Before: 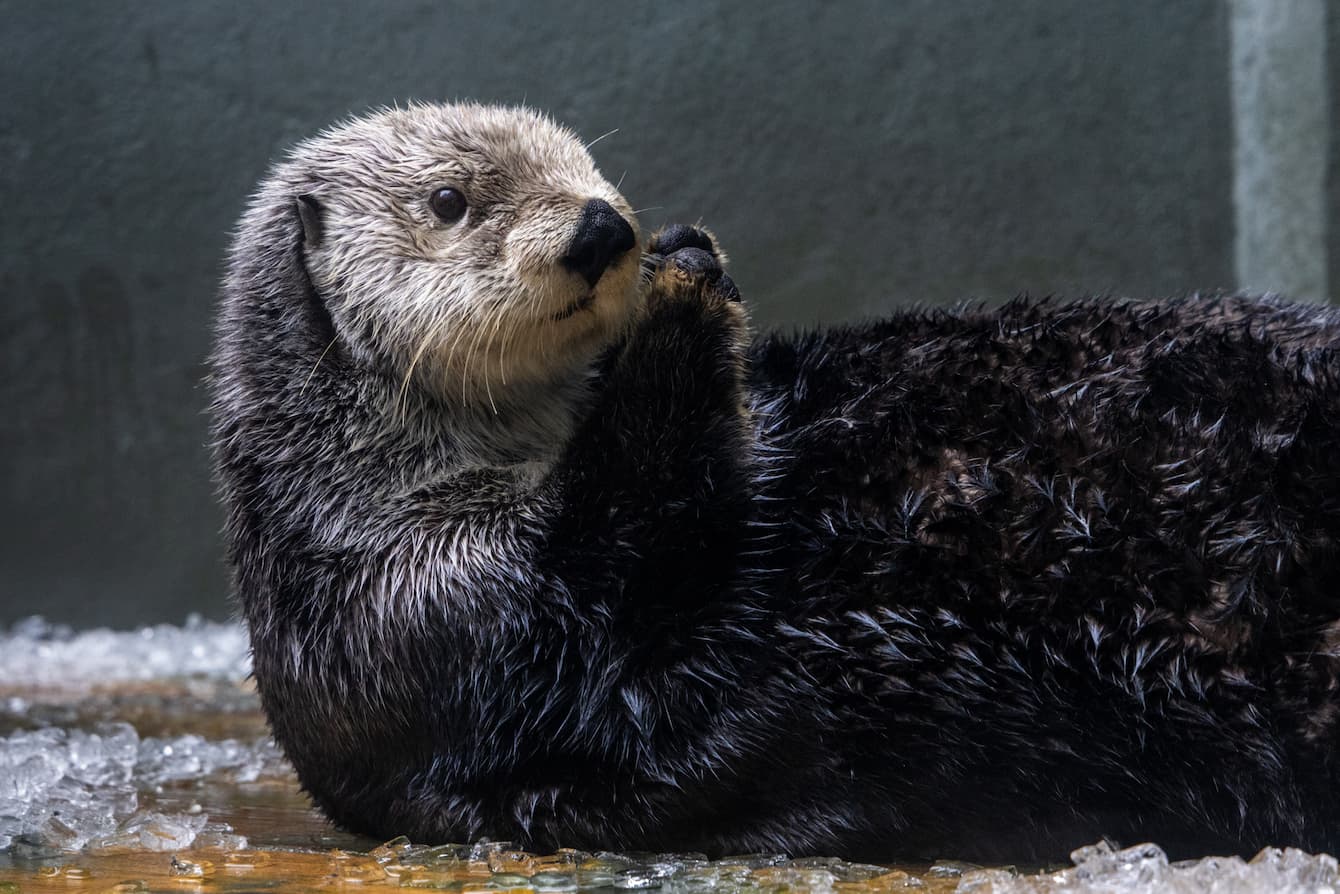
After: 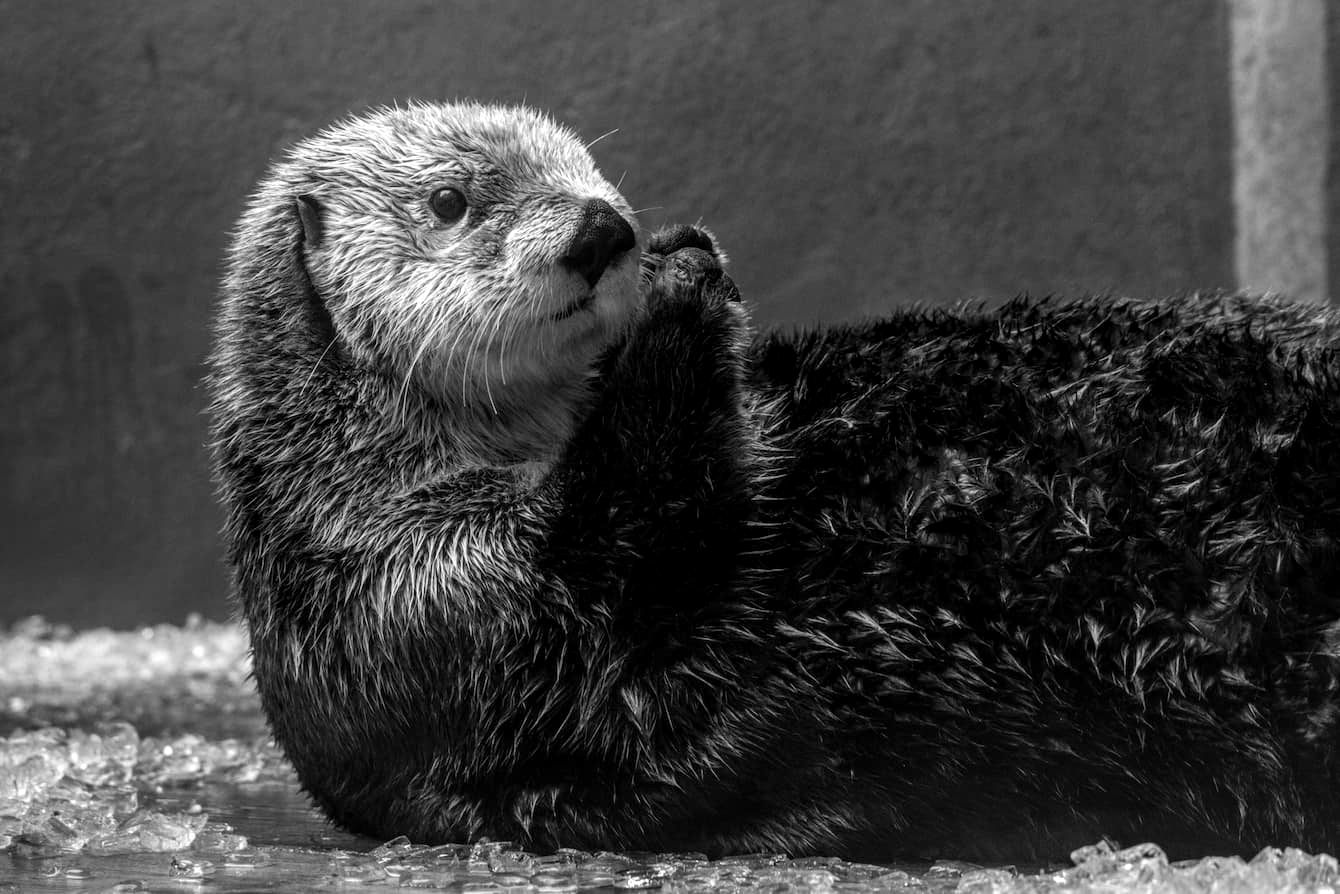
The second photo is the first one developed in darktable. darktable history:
color calibration: x 0.38, y 0.391, temperature 4086.74 K
local contrast: on, module defaults
exposure: exposure 0.178 EV, compensate exposure bias true, compensate highlight preservation false
white balance: red 0.954, blue 1.079
contrast brightness saturation: saturation -1
